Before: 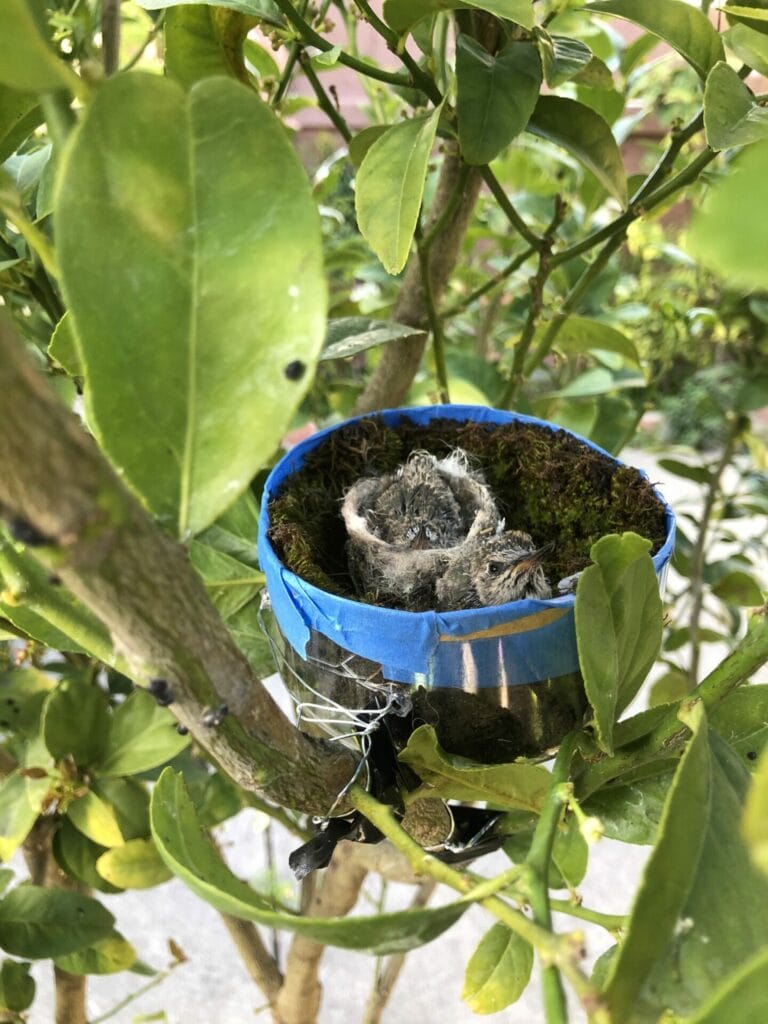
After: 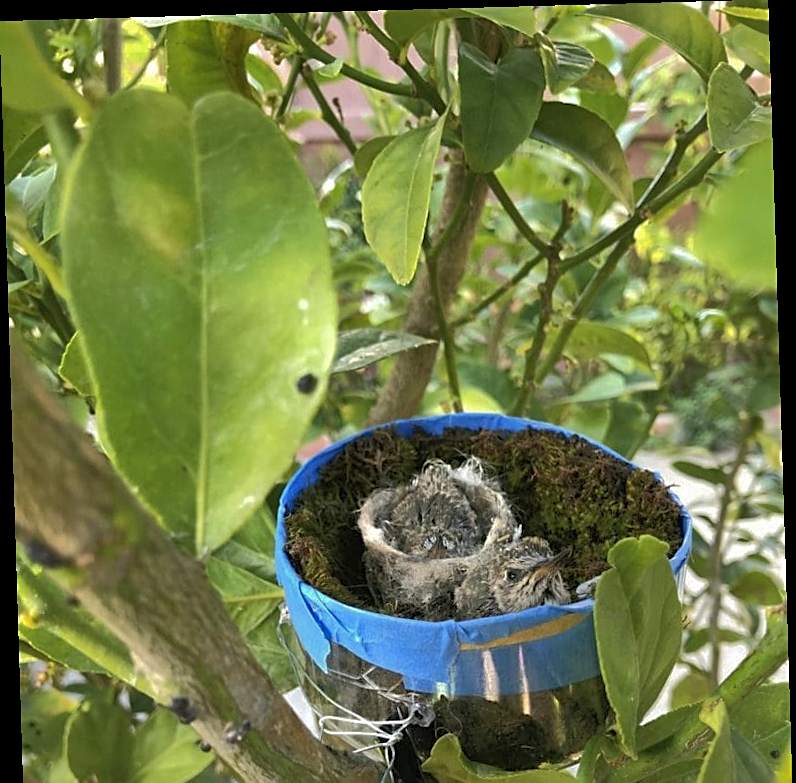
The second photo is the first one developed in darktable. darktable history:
shadows and highlights: shadows 60, highlights -60
crop: bottom 24.967%
rotate and perspective: rotation -1.77°, lens shift (horizontal) 0.004, automatic cropping off
sharpen: on, module defaults
